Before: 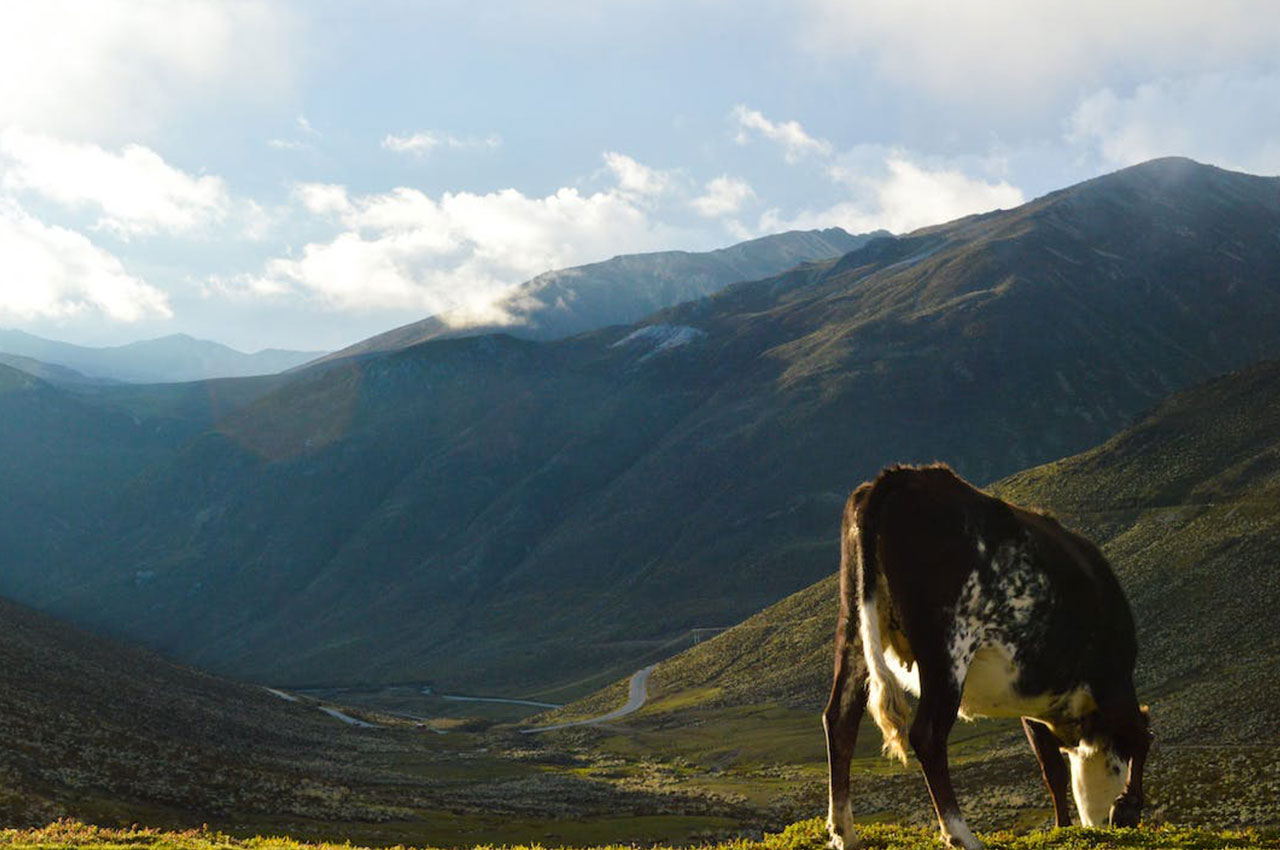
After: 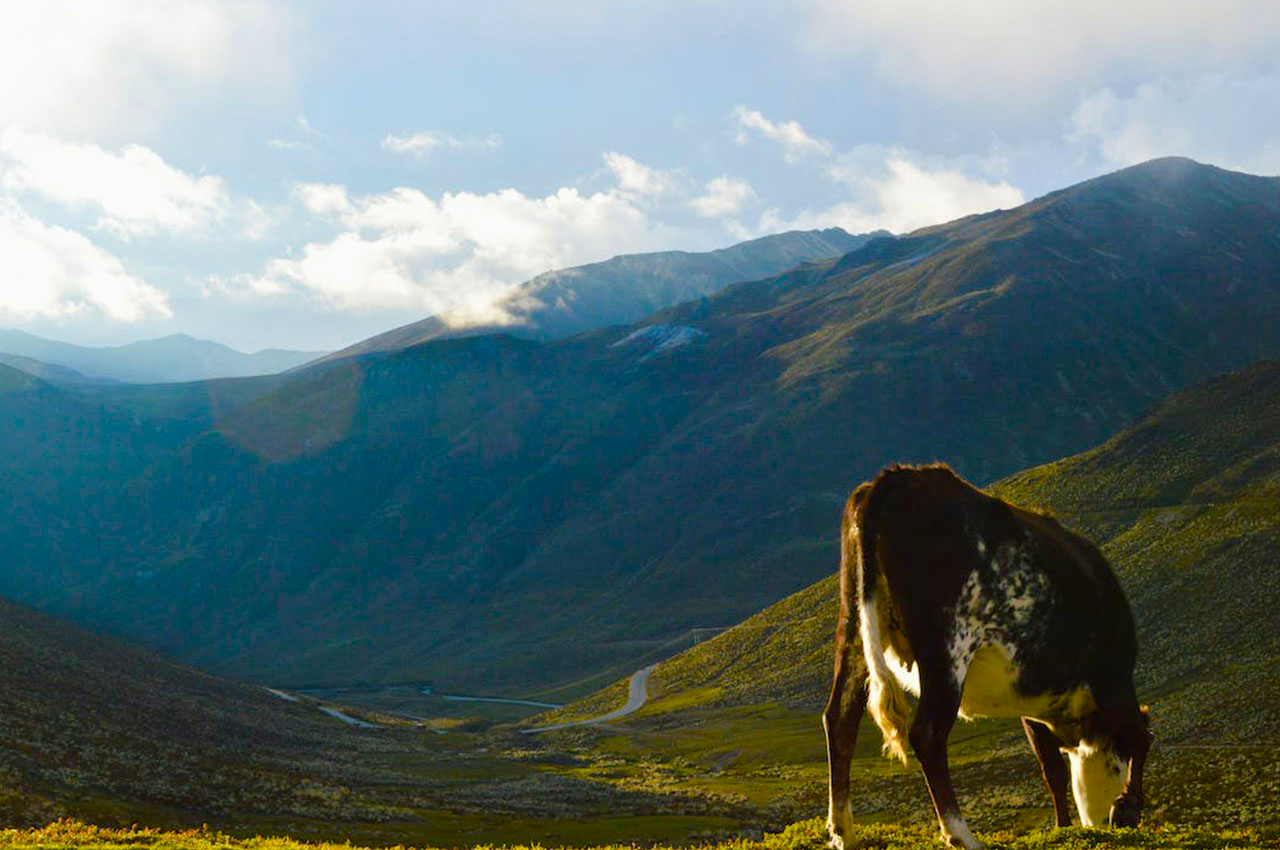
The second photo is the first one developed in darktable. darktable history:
tone equalizer: -8 EV 0.034 EV
color balance rgb: perceptual saturation grading › global saturation 20%, perceptual saturation grading › highlights -14.035%, perceptual saturation grading › shadows 50.241%, perceptual brilliance grading › global brilliance 2.295%, perceptual brilliance grading › highlights -3.52%, global vibrance 20%
